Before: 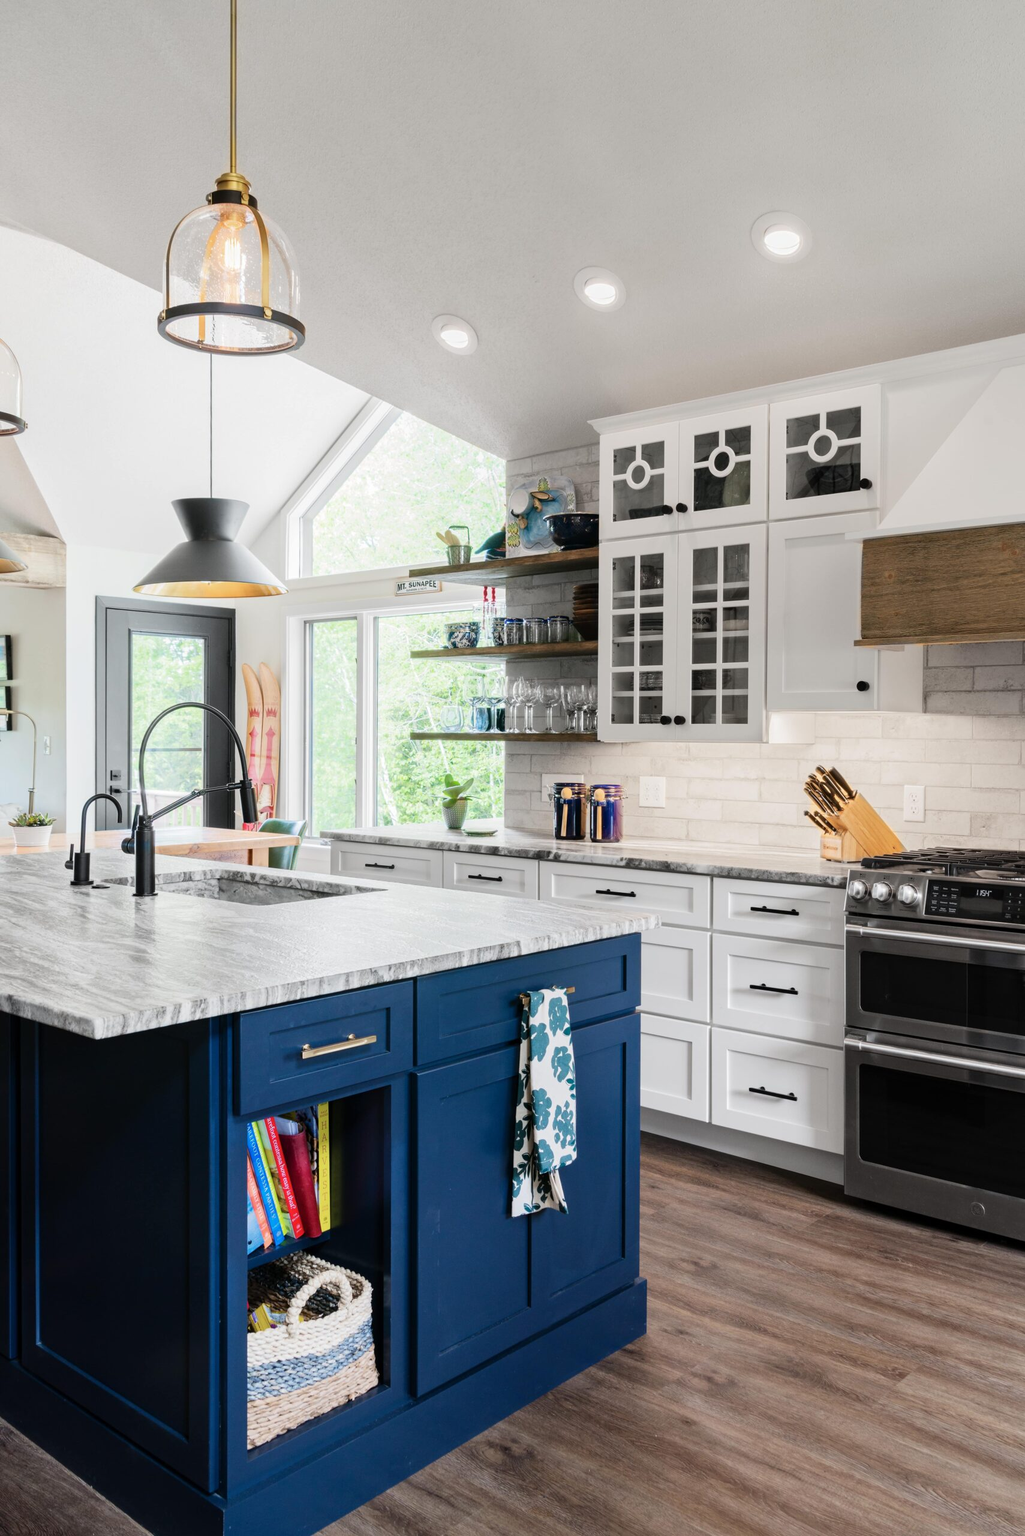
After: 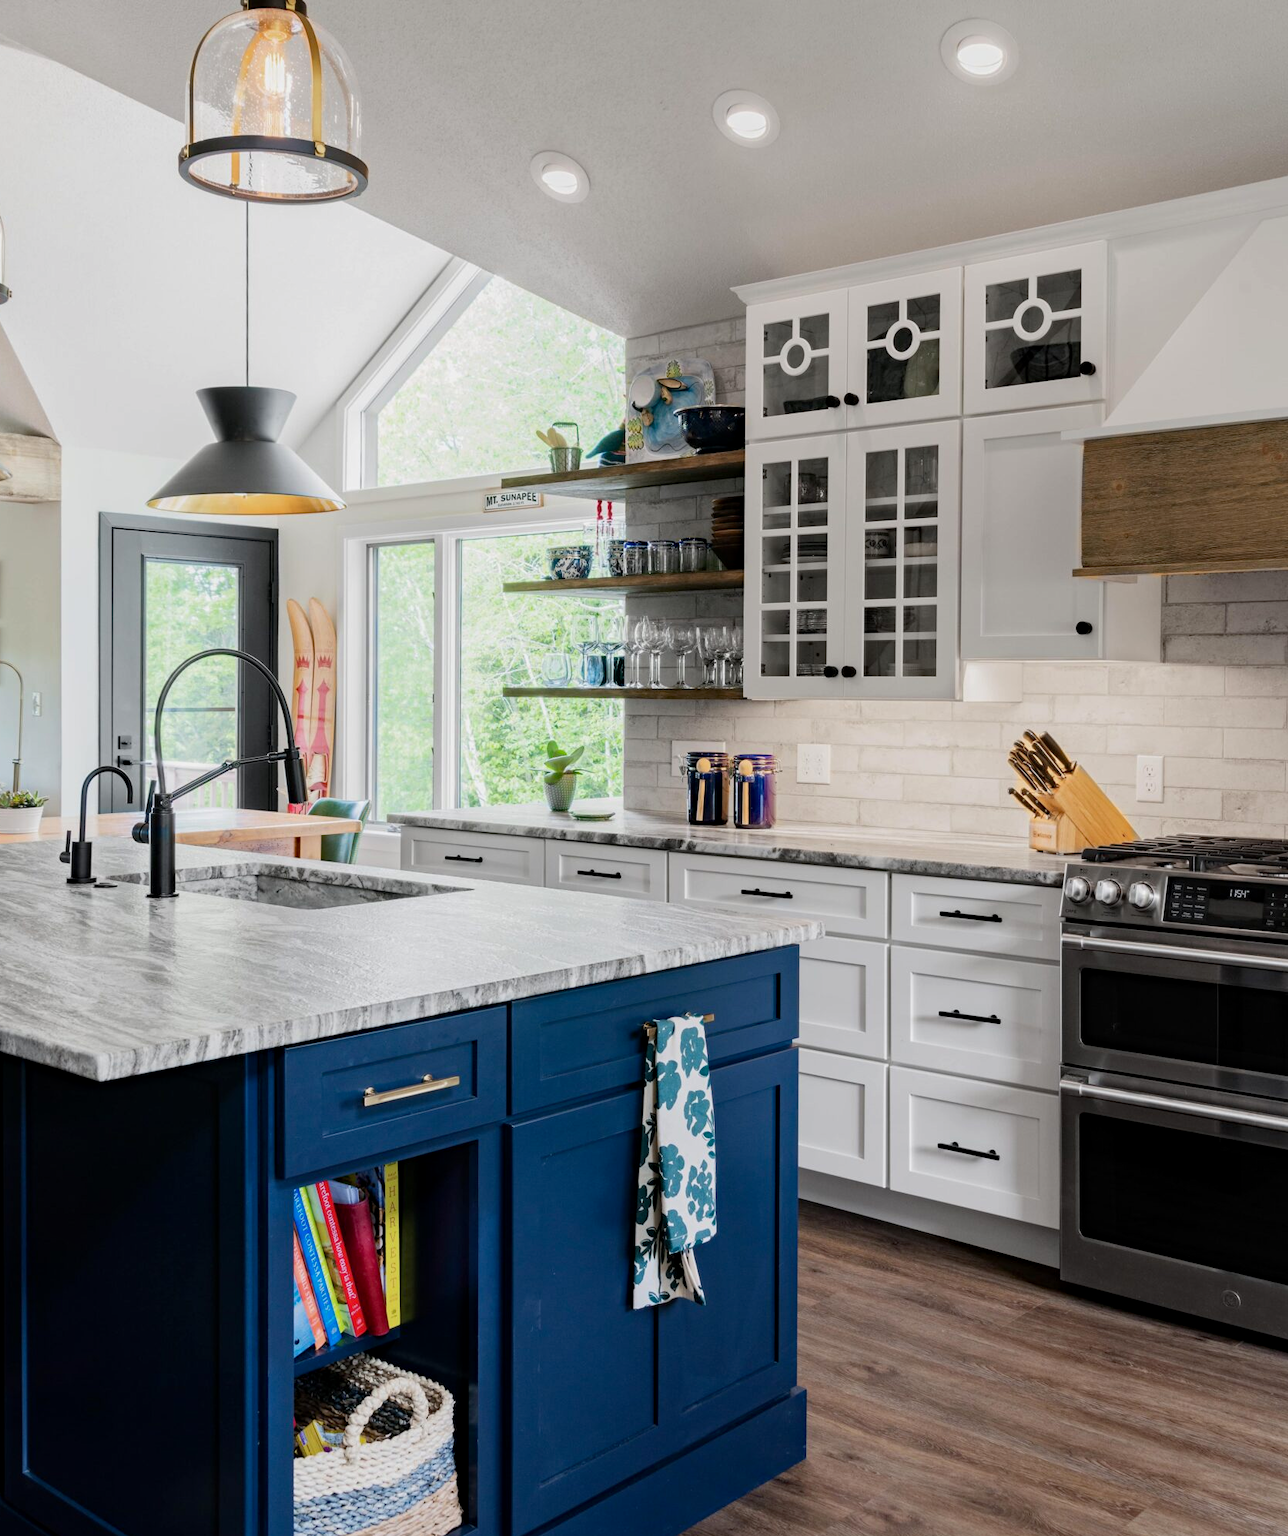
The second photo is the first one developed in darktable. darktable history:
crop and rotate: left 1.814%, top 12.818%, right 0.25%, bottom 9.225%
exposure: black level correction 0.001, exposure -0.2 EV, compensate highlight preservation false
haze removal: compatibility mode true, adaptive false
